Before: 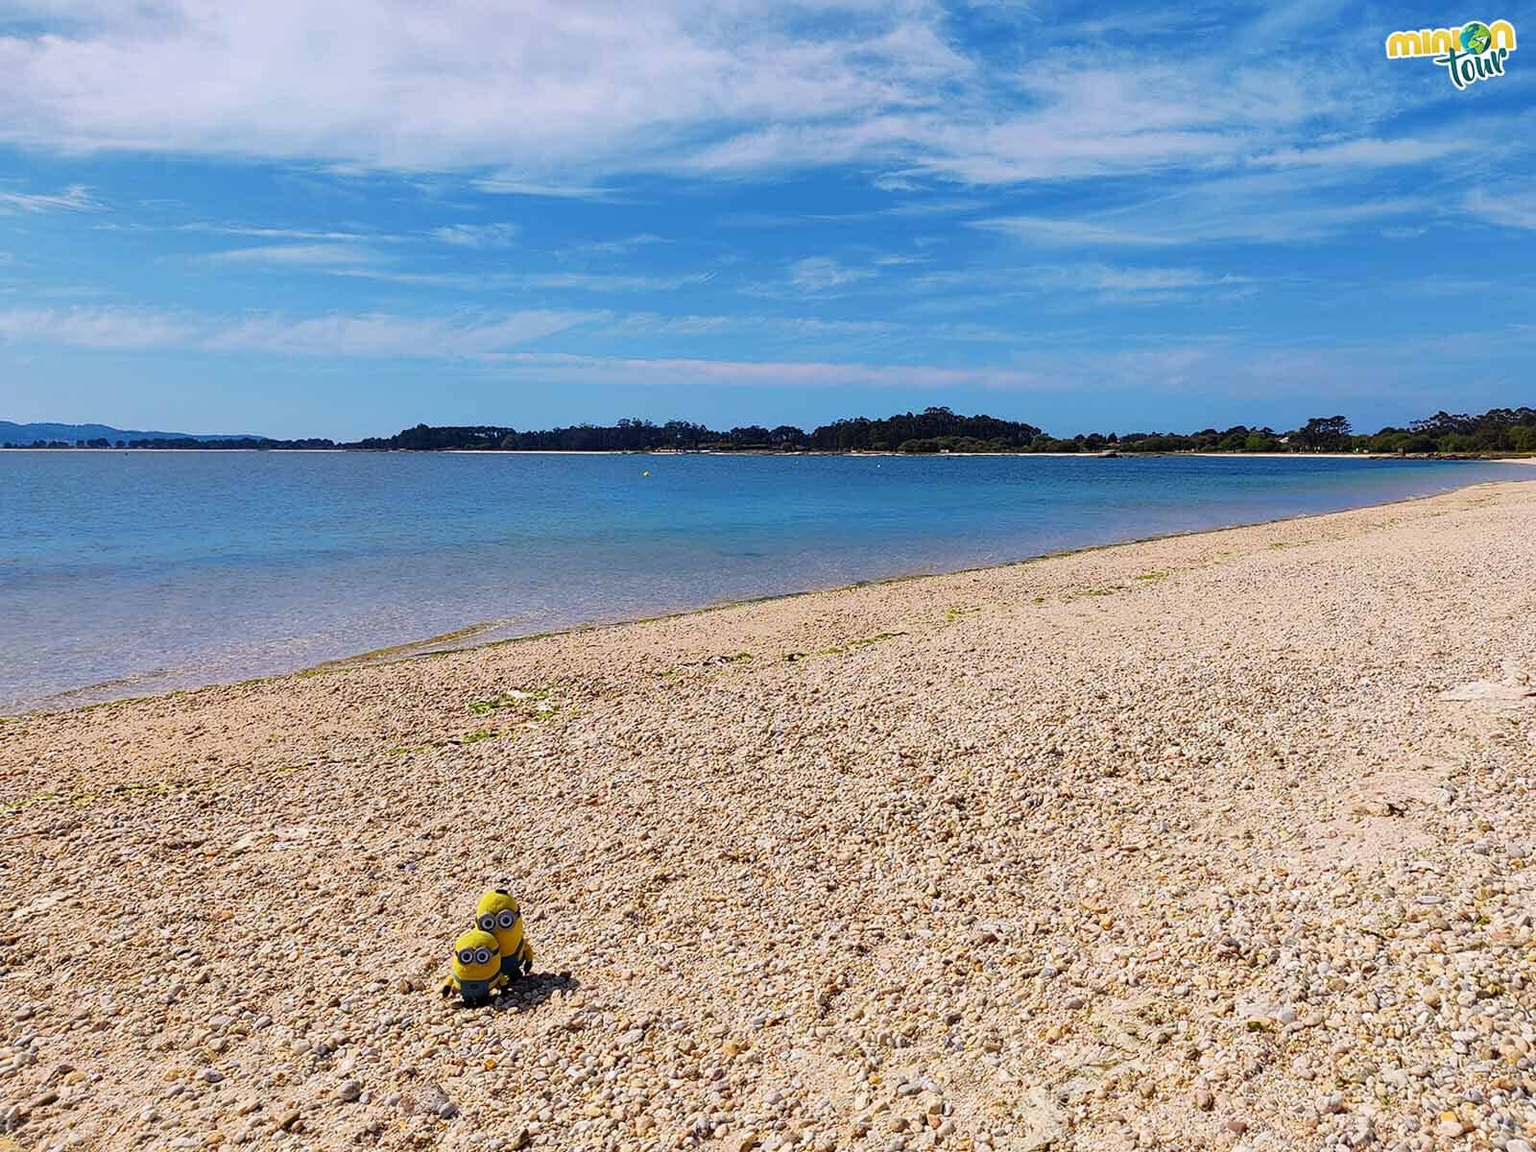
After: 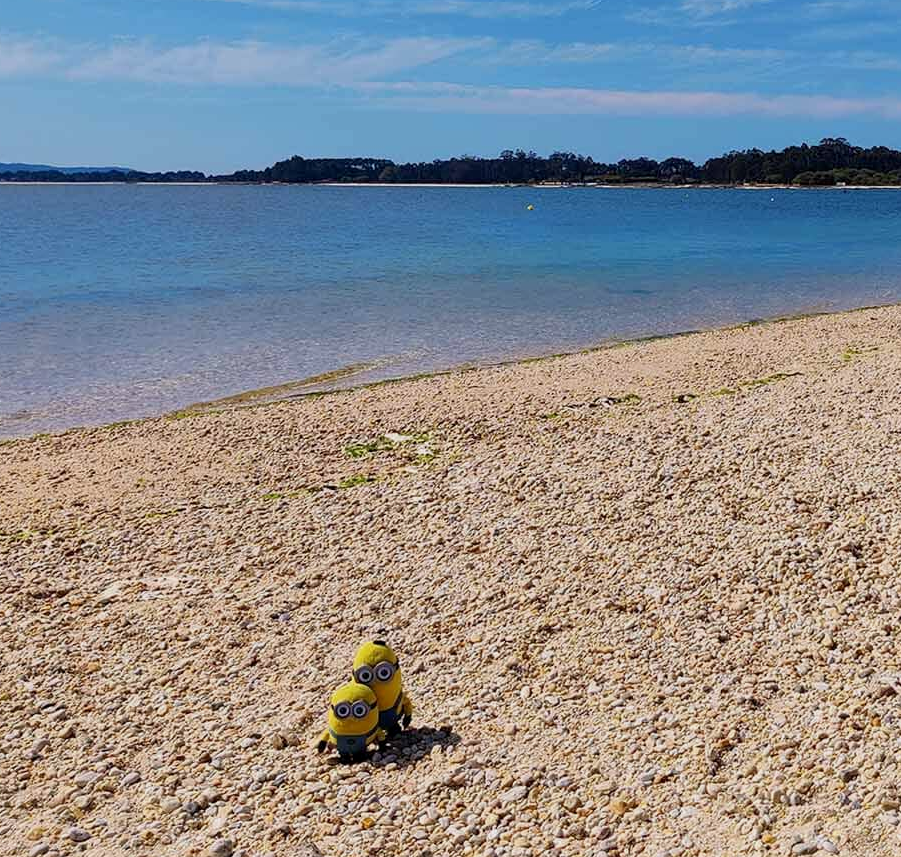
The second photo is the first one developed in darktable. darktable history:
crop: left 8.966%, top 23.852%, right 34.699%, bottom 4.703%
exposure: black level correction 0.001, exposure -0.2 EV, compensate highlight preservation false
